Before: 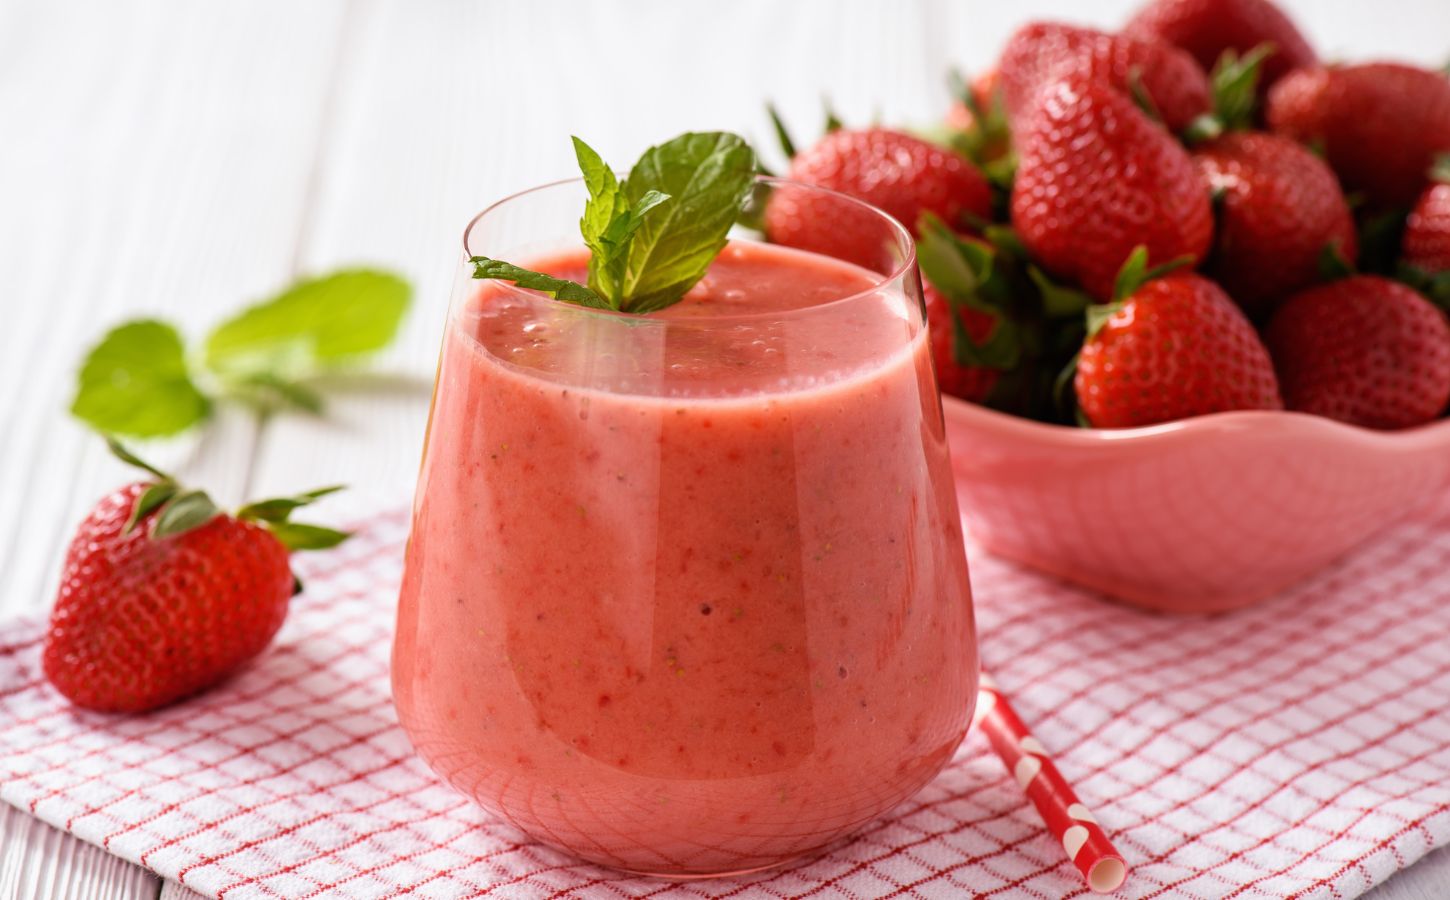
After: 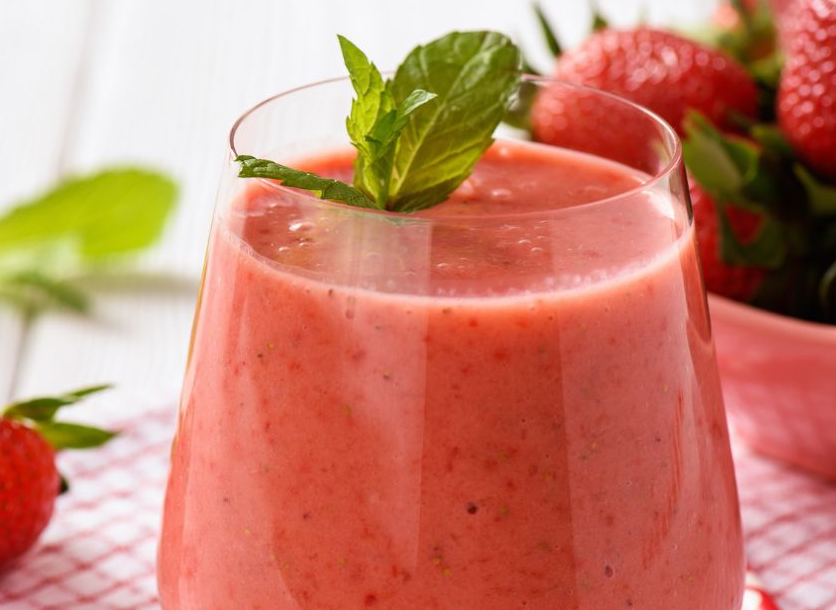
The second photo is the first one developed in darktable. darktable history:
crop: left 16.201%, top 11.316%, right 26.129%, bottom 20.843%
